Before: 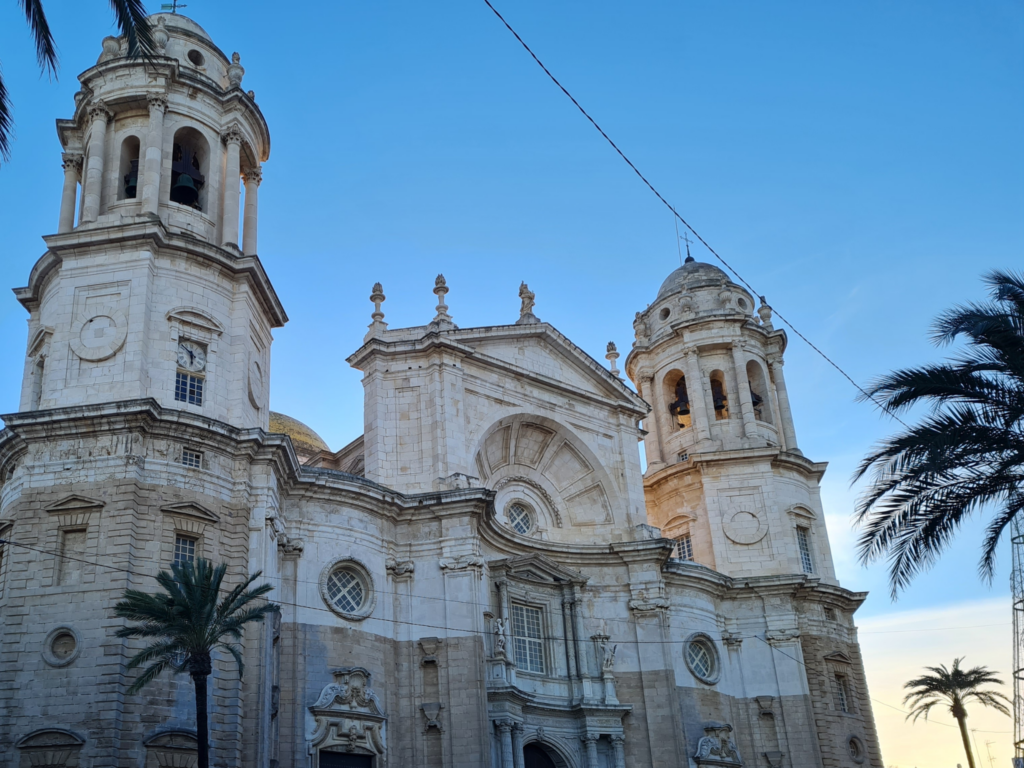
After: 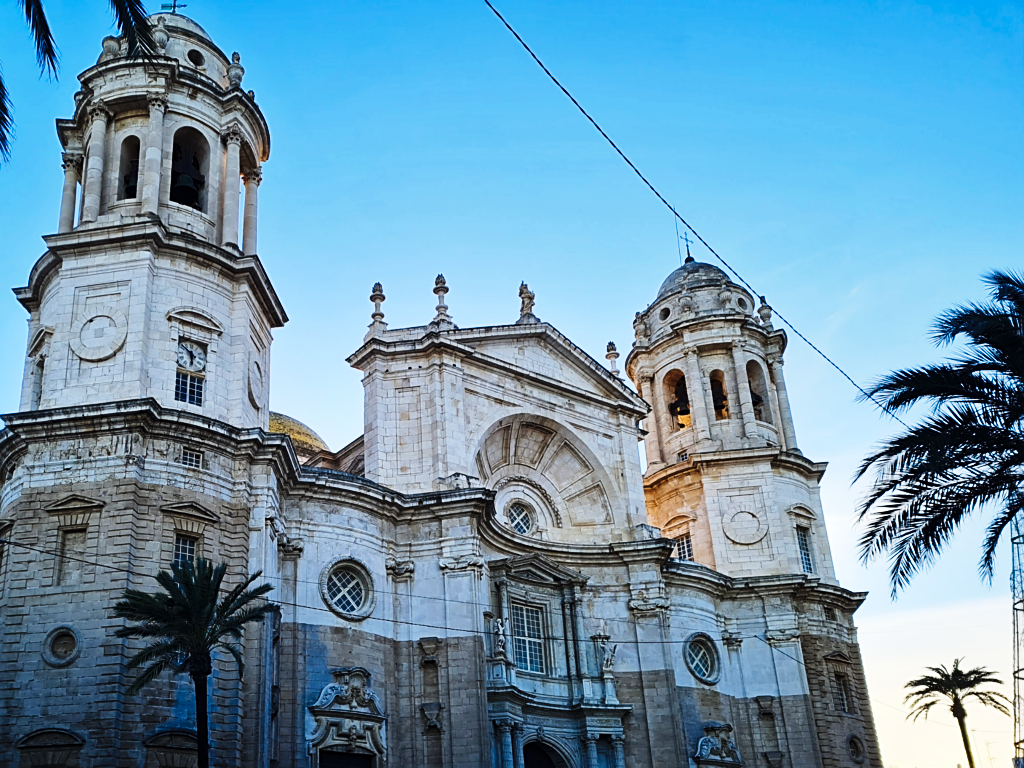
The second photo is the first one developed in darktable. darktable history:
sharpen: on, module defaults
tone curve: curves: ch0 [(0, 0) (0.236, 0.124) (0.373, 0.304) (0.542, 0.593) (0.737, 0.873) (1, 1)]; ch1 [(0, 0) (0.399, 0.328) (0.488, 0.484) (0.598, 0.624) (1, 1)]; ch2 [(0, 0) (0.448, 0.405) (0.523, 0.511) (0.592, 0.59) (1, 1)], preserve colors none
